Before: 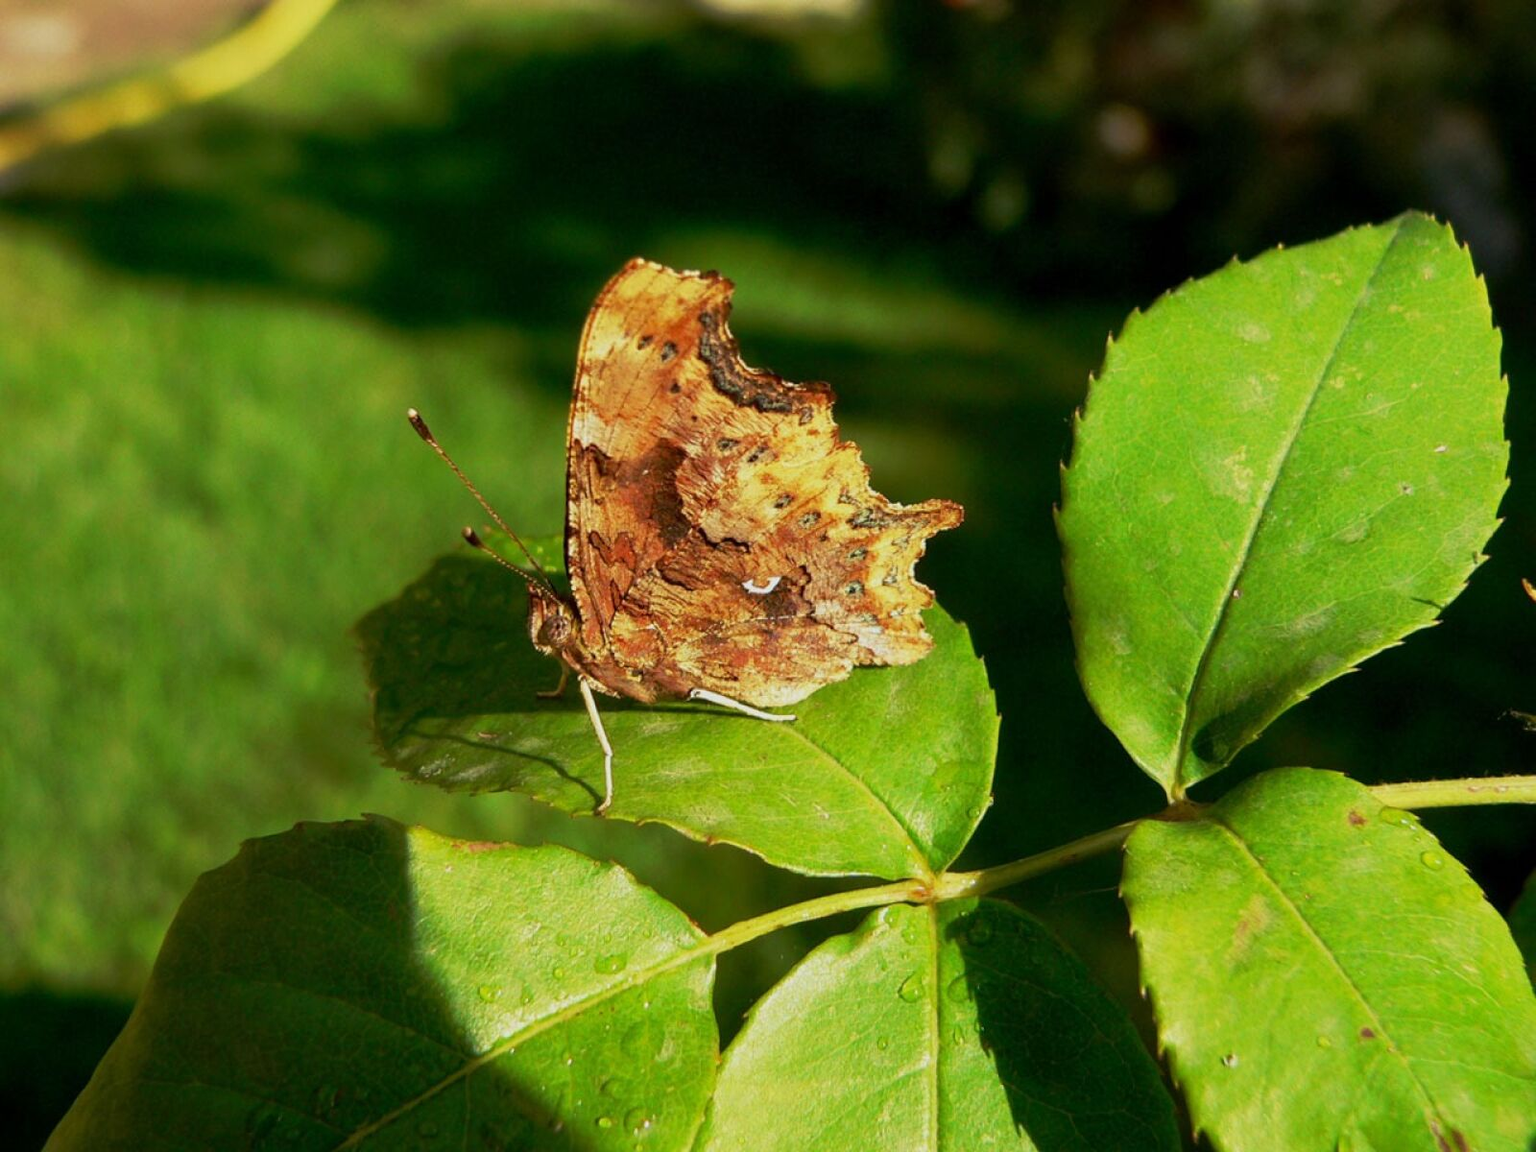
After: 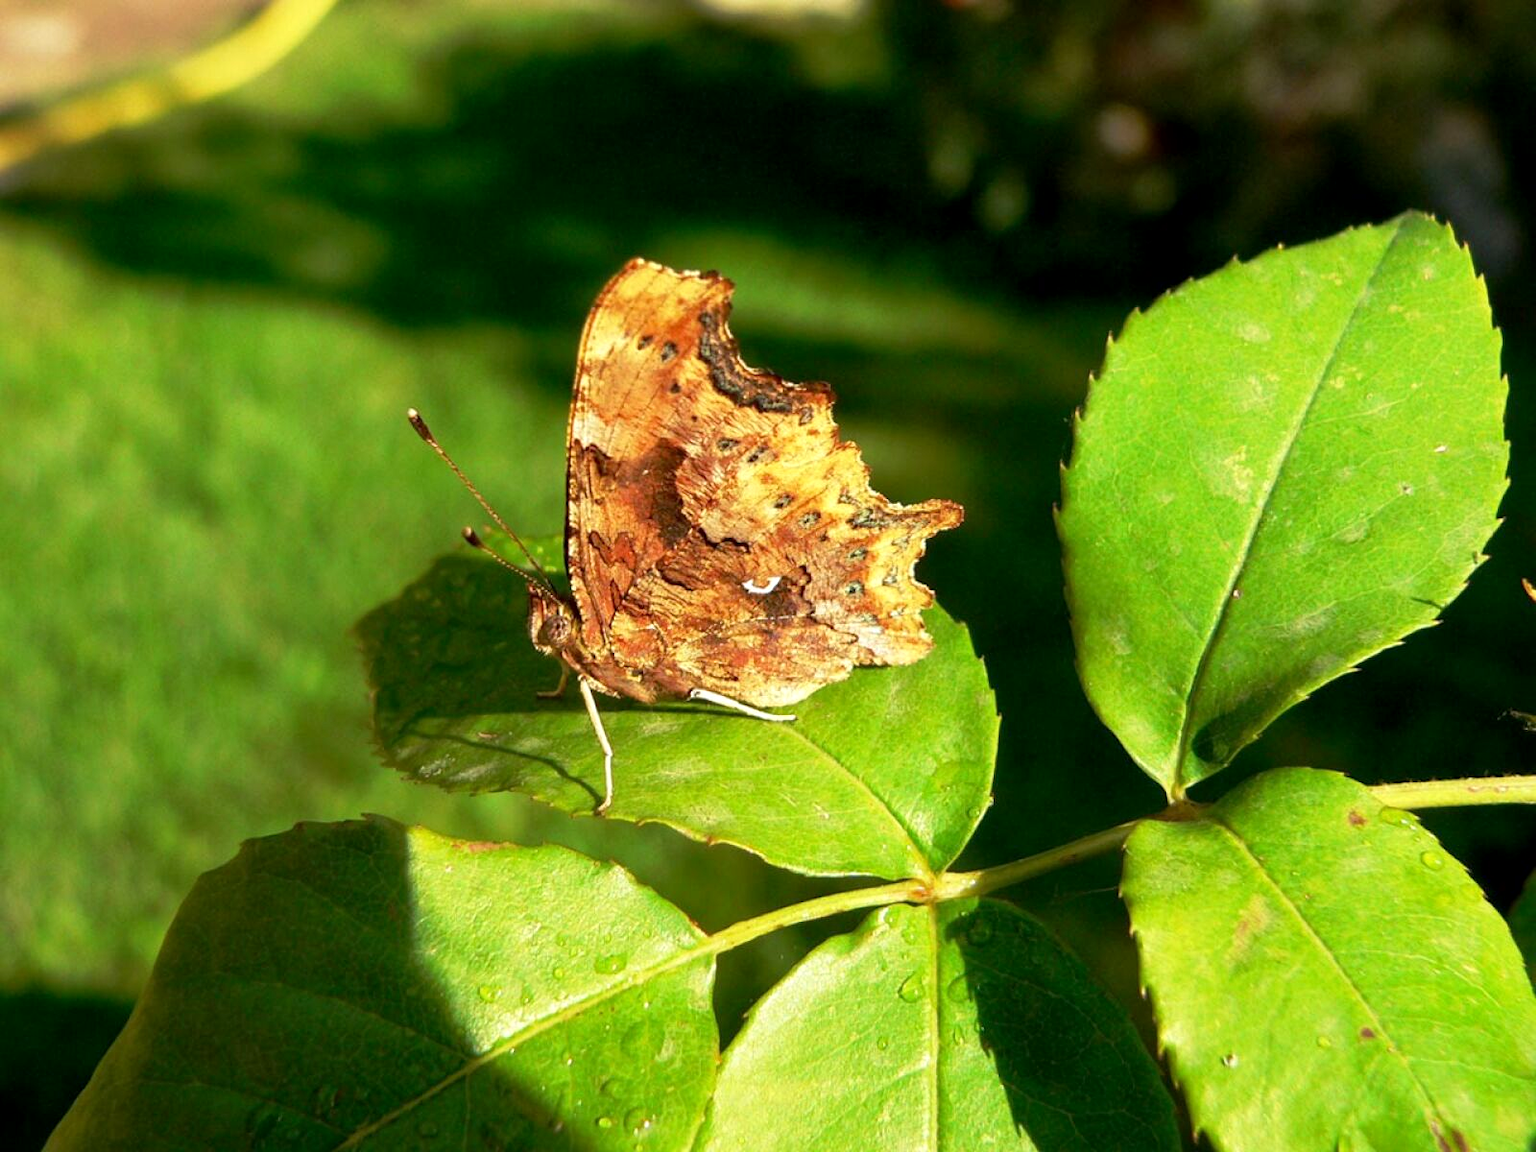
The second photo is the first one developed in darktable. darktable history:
white balance: emerald 1
local contrast: mode bilateral grid, contrast 10, coarseness 25, detail 110%, midtone range 0.2
exposure: black level correction 0.001, exposure 0.5 EV, compensate exposure bias true, compensate highlight preservation false
